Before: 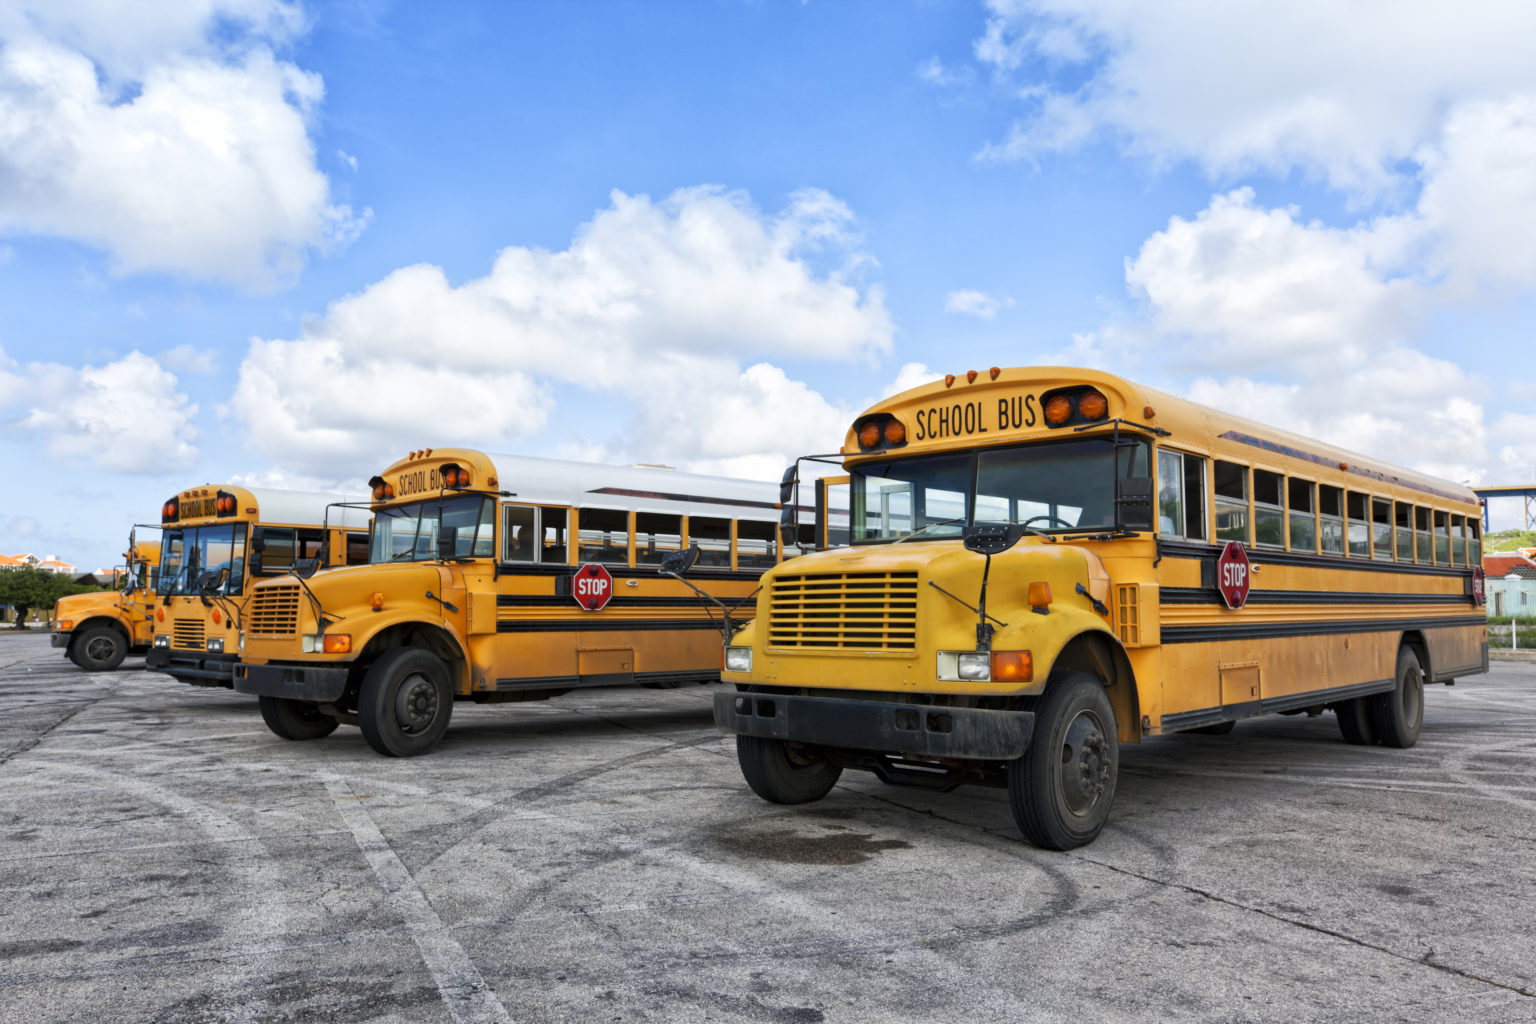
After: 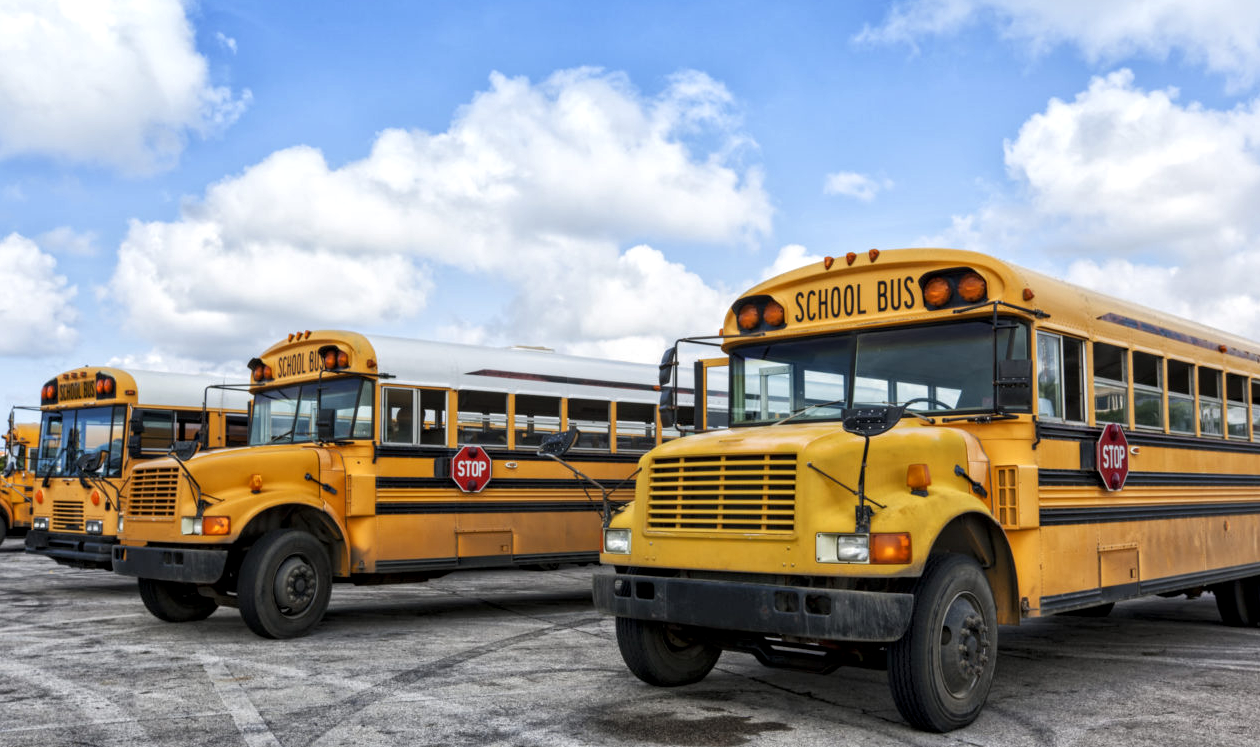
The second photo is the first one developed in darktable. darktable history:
crop: left 7.926%, top 11.549%, right 10.027%, bottom 15.463%
local contrast: detail 130%
